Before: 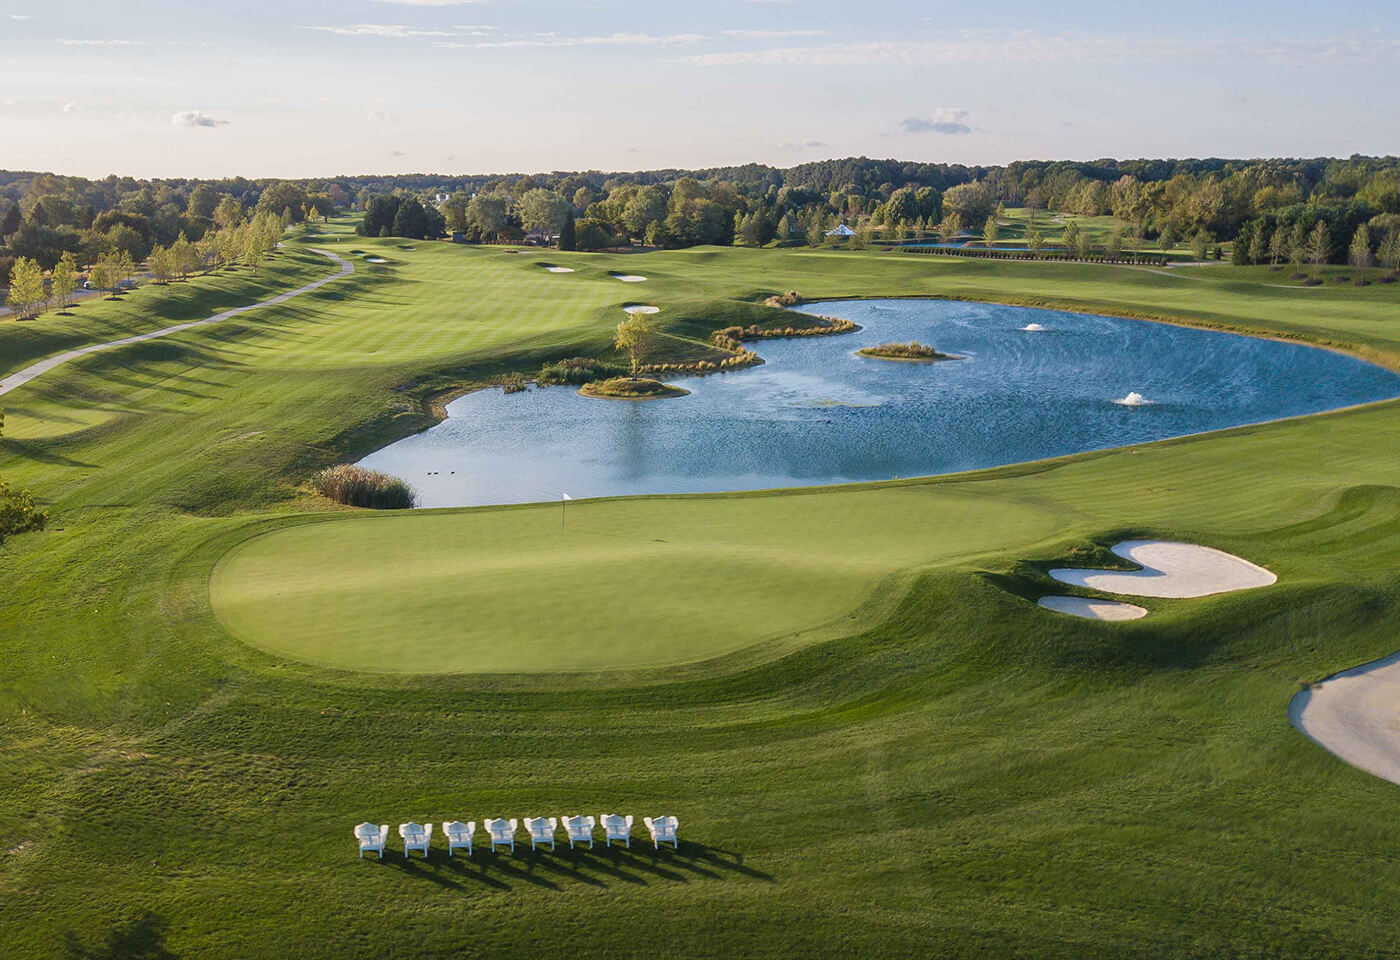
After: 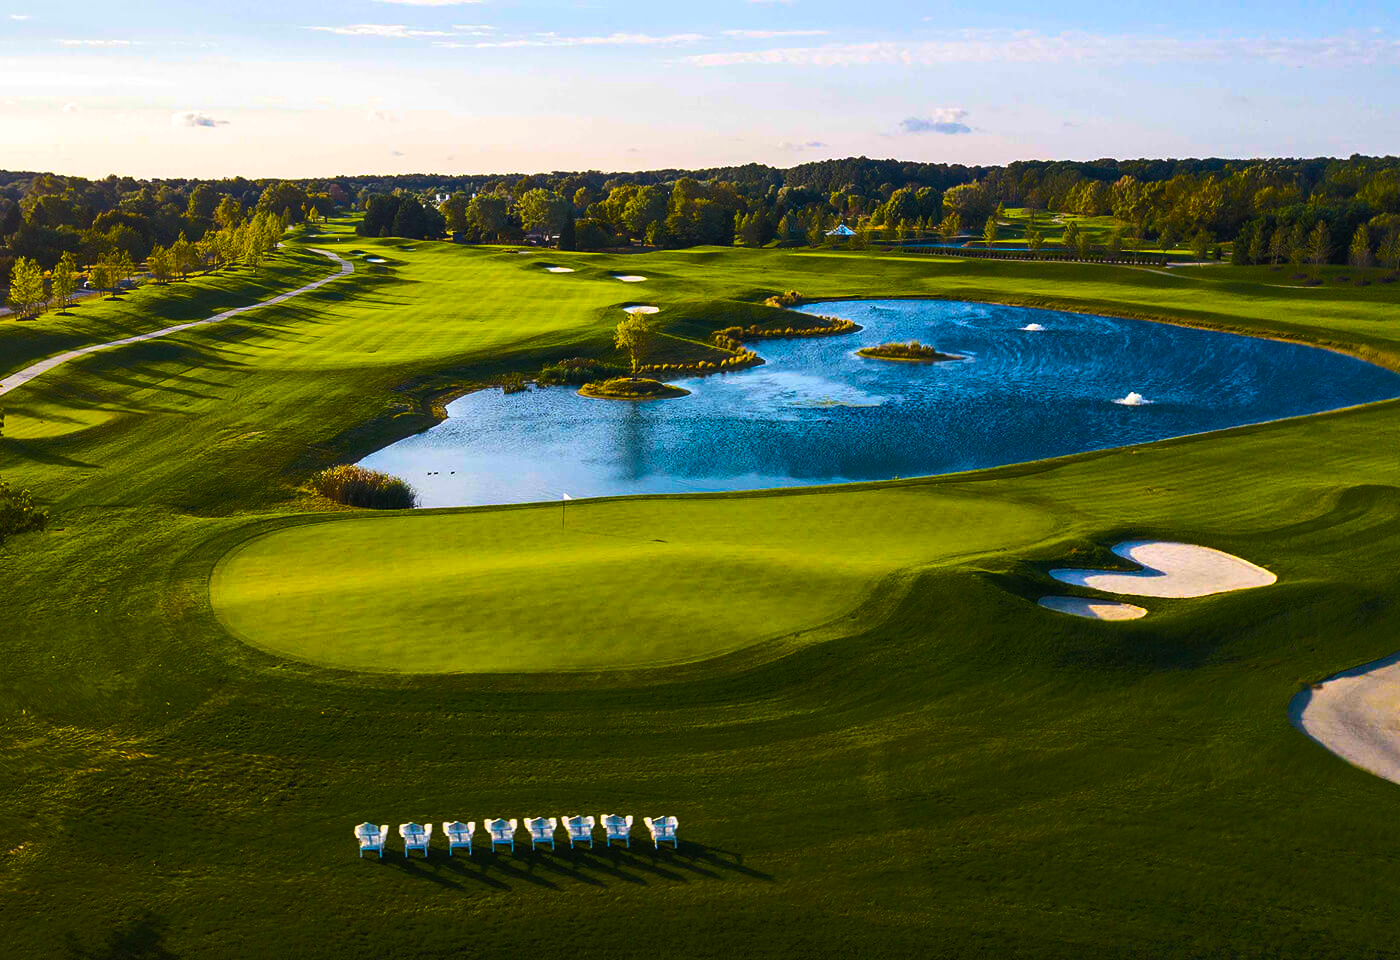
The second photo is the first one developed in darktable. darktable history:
color balance rgb: linear chroma grading › global chroma 40.15%, perceptual saturation grading › global saturation 60.58%, perceptual saturation grading › highlights 20.44%, perceptual saturation grading › shadows -50.36%, perceptual brilliance grading › highlights 2.19%, perceptual brilliance grading › mid-tones -50.36%, perceptual brilliance grading › shadows -50.36%
exposure: exposure 0.258 EV, compensate highlight preservation false
